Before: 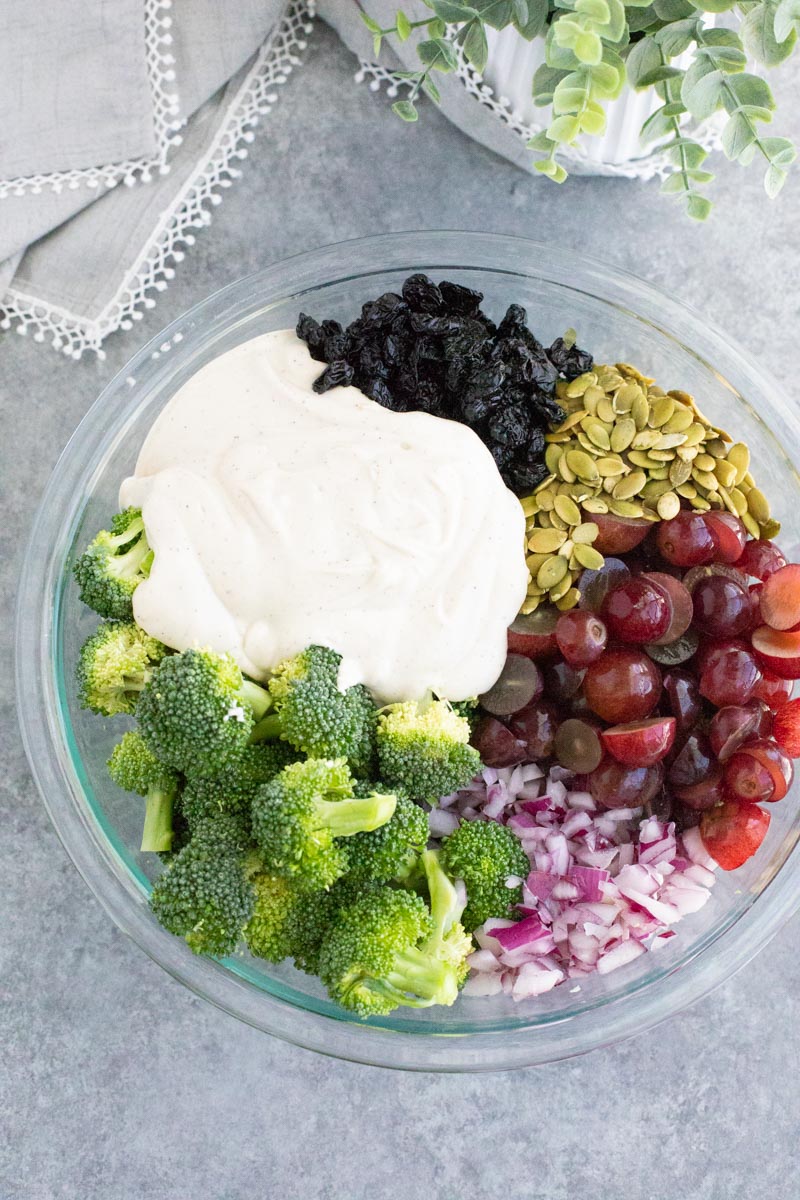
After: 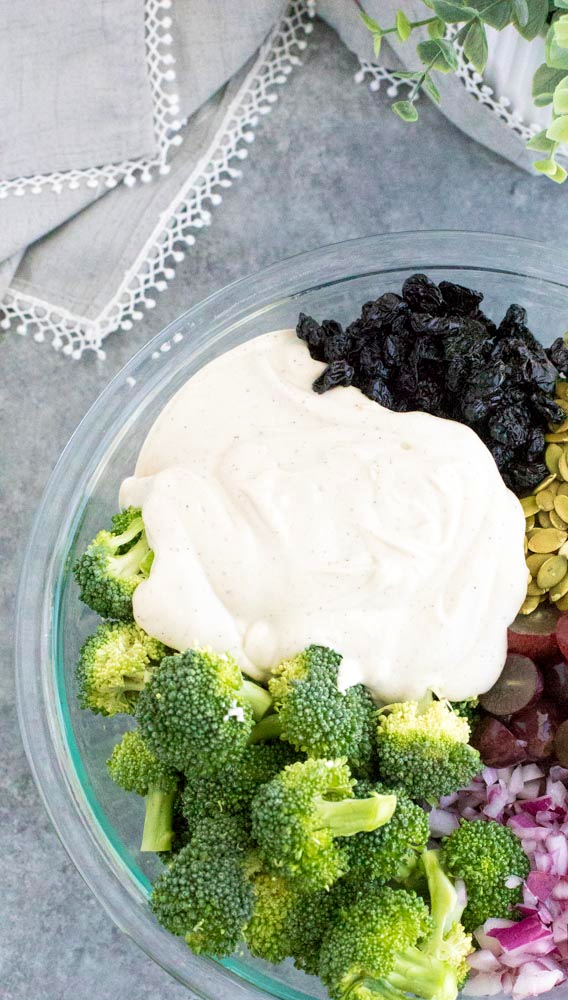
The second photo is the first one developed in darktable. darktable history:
velvia: on, module defaults
local contrast: highlights 100%, shadows 100%, detail 120%, midtone range 0.2
crop: right 28.885%, bottom 16.626%
